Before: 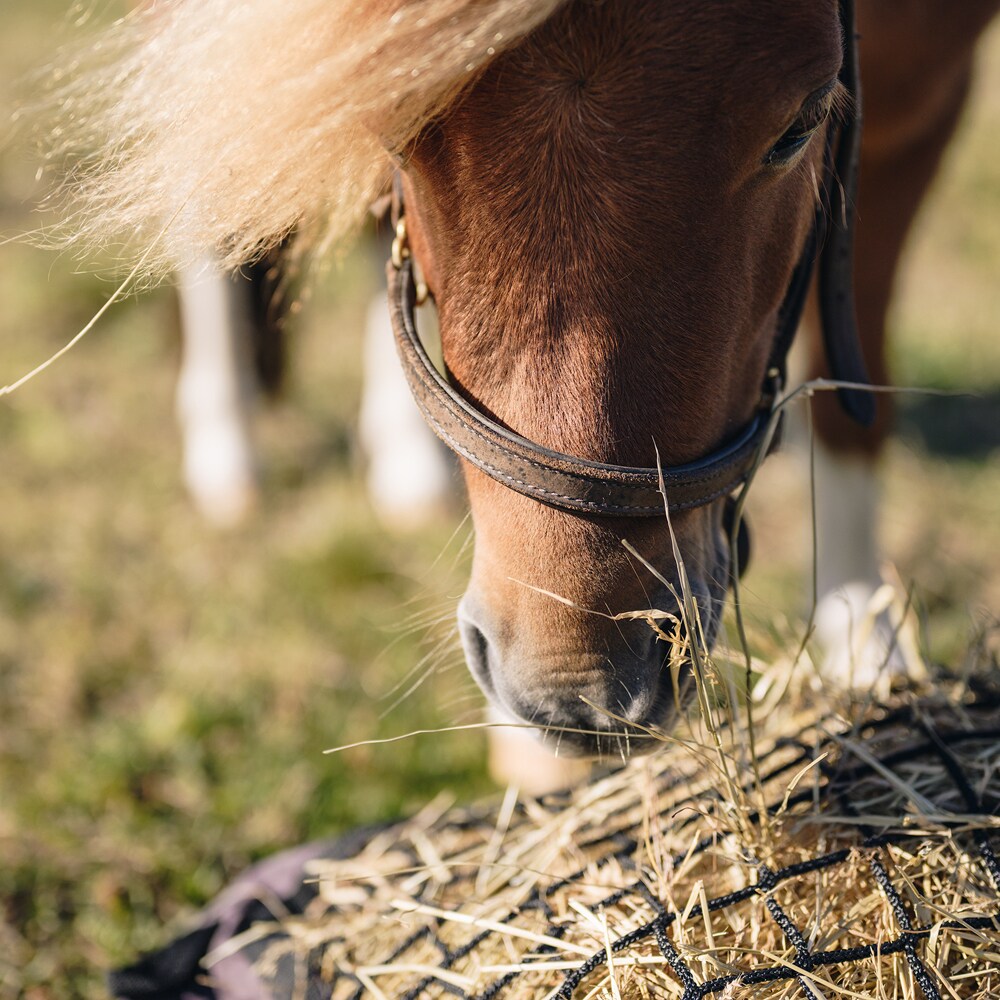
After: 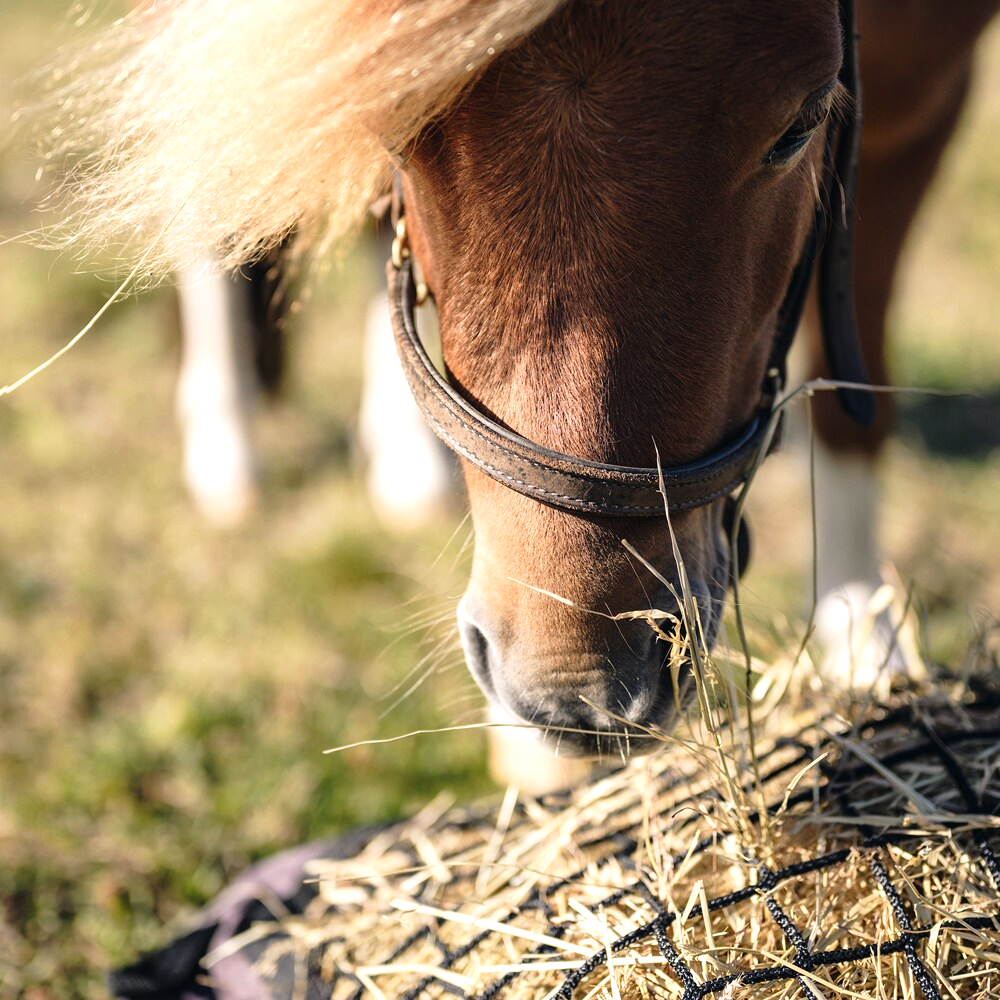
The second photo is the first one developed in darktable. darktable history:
tone equalizer: -8 EV -0.409 EV, -7 EV -0.426 EV, -6 EV -0.321 EV, -5 EV -0.261 EV, -3 EV 0.211 EV, -2 EV 0.326 EV, -1 EV 0.379 EV, +0 EV 0.418 EV
